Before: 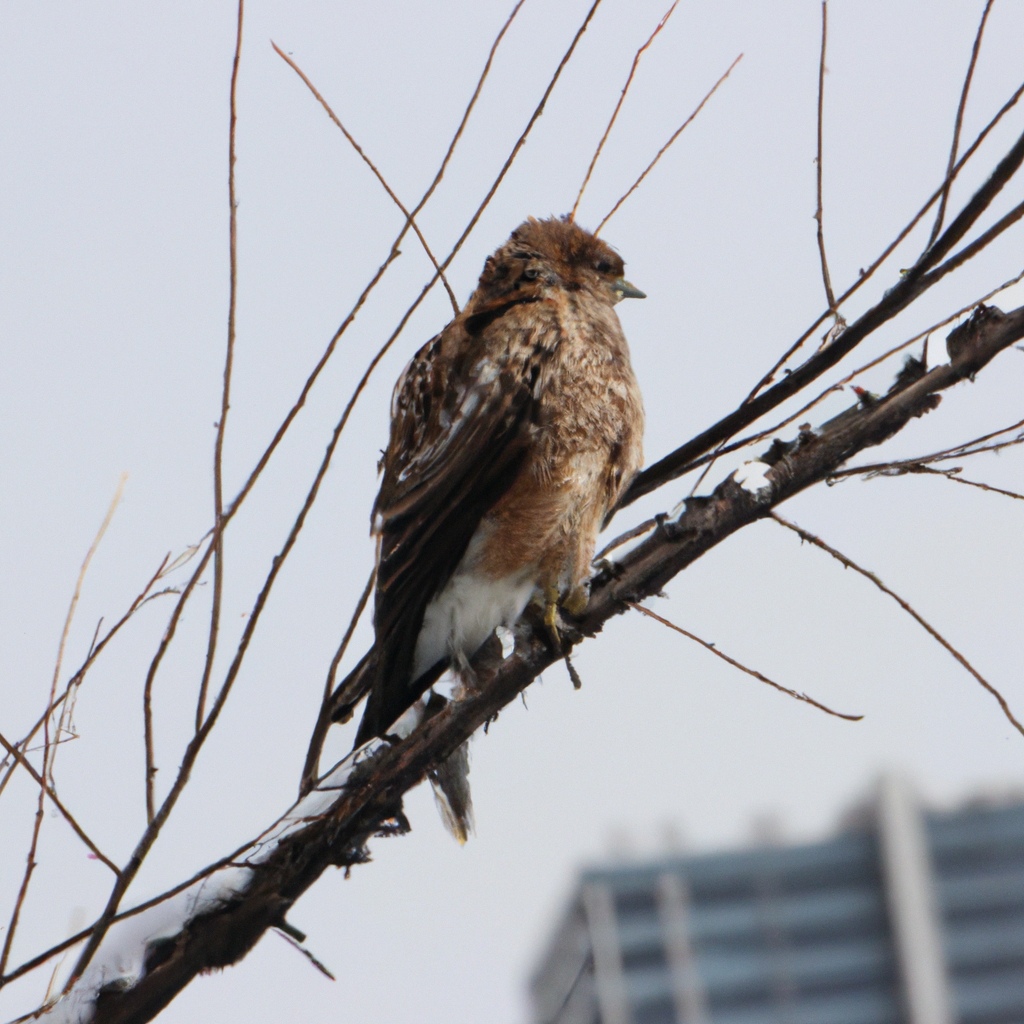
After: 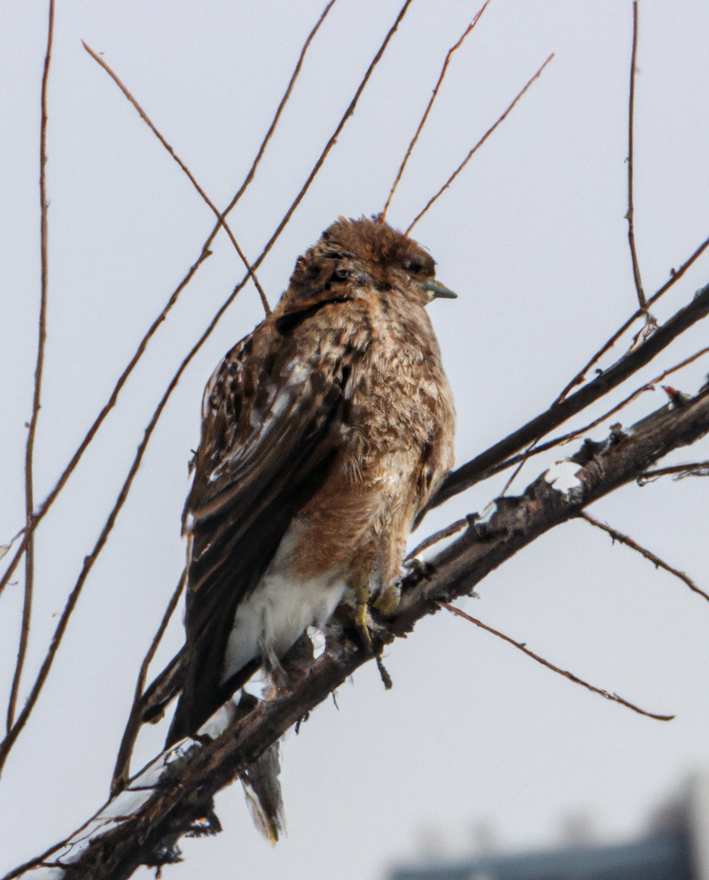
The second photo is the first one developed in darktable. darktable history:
local contrast: detail 130%
crop: left 18.479%, right 12.2%, bottom 13.971%
